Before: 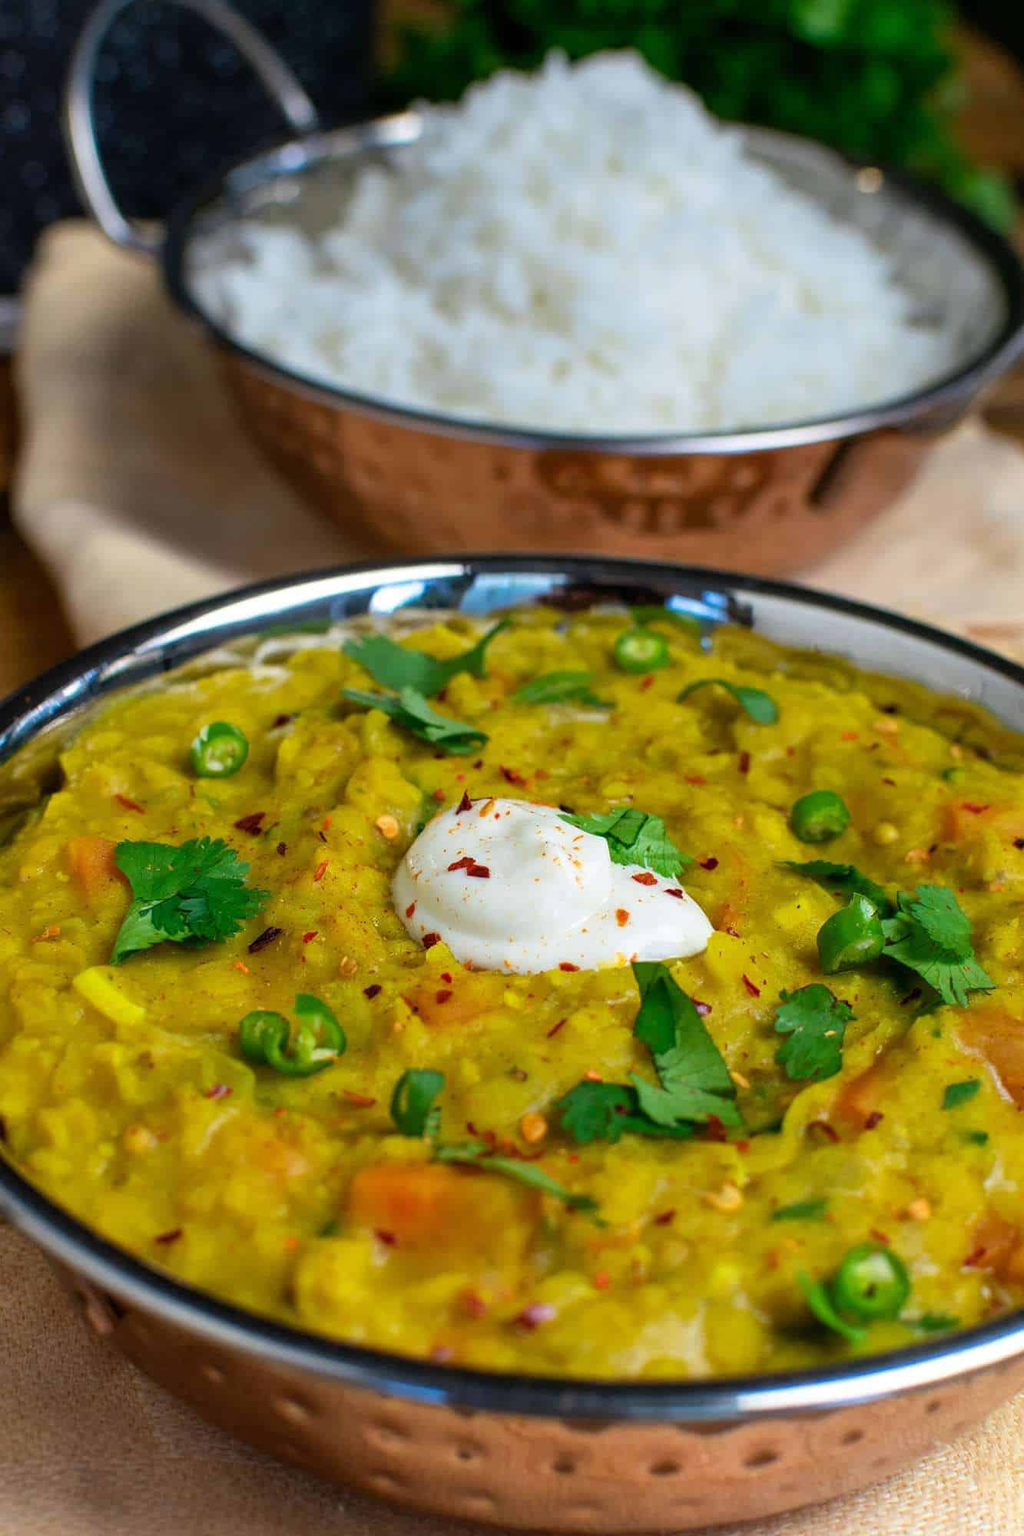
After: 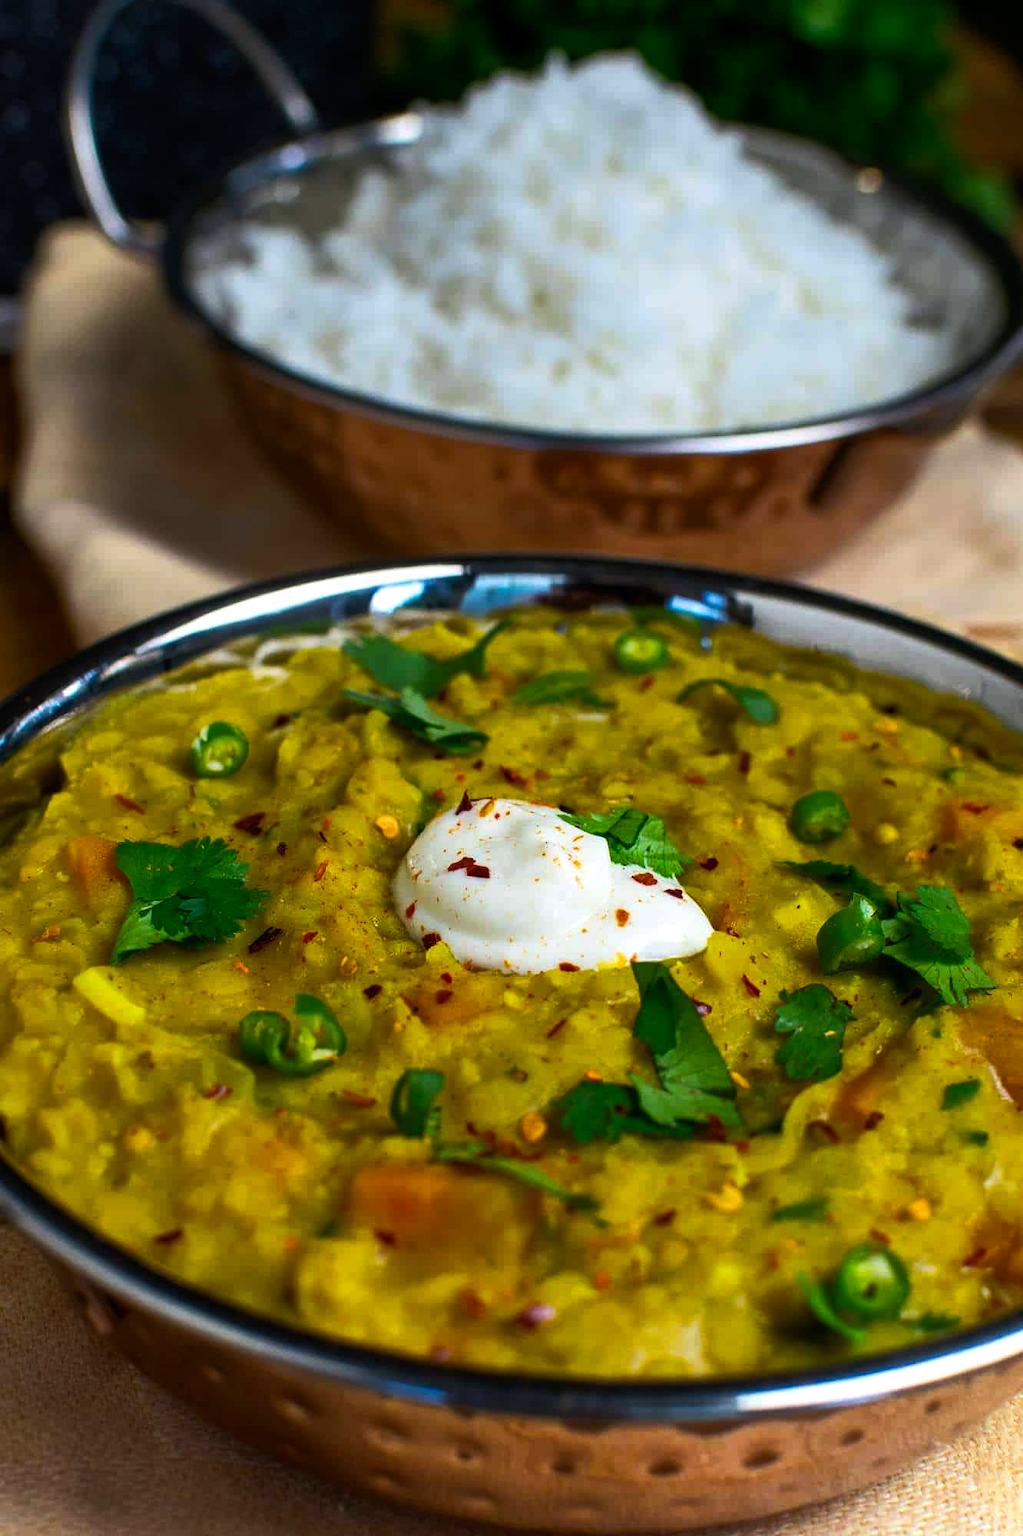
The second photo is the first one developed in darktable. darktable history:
color balance rgb: perceptual saturation grading › global saturation 19.539%, perceptual brilliance grading › highlights 4.123%, perceptual brilliance grading › mid-tones -18.599%, perceptual brilliance grading › shadows -40.906%, global vibrance 20%
